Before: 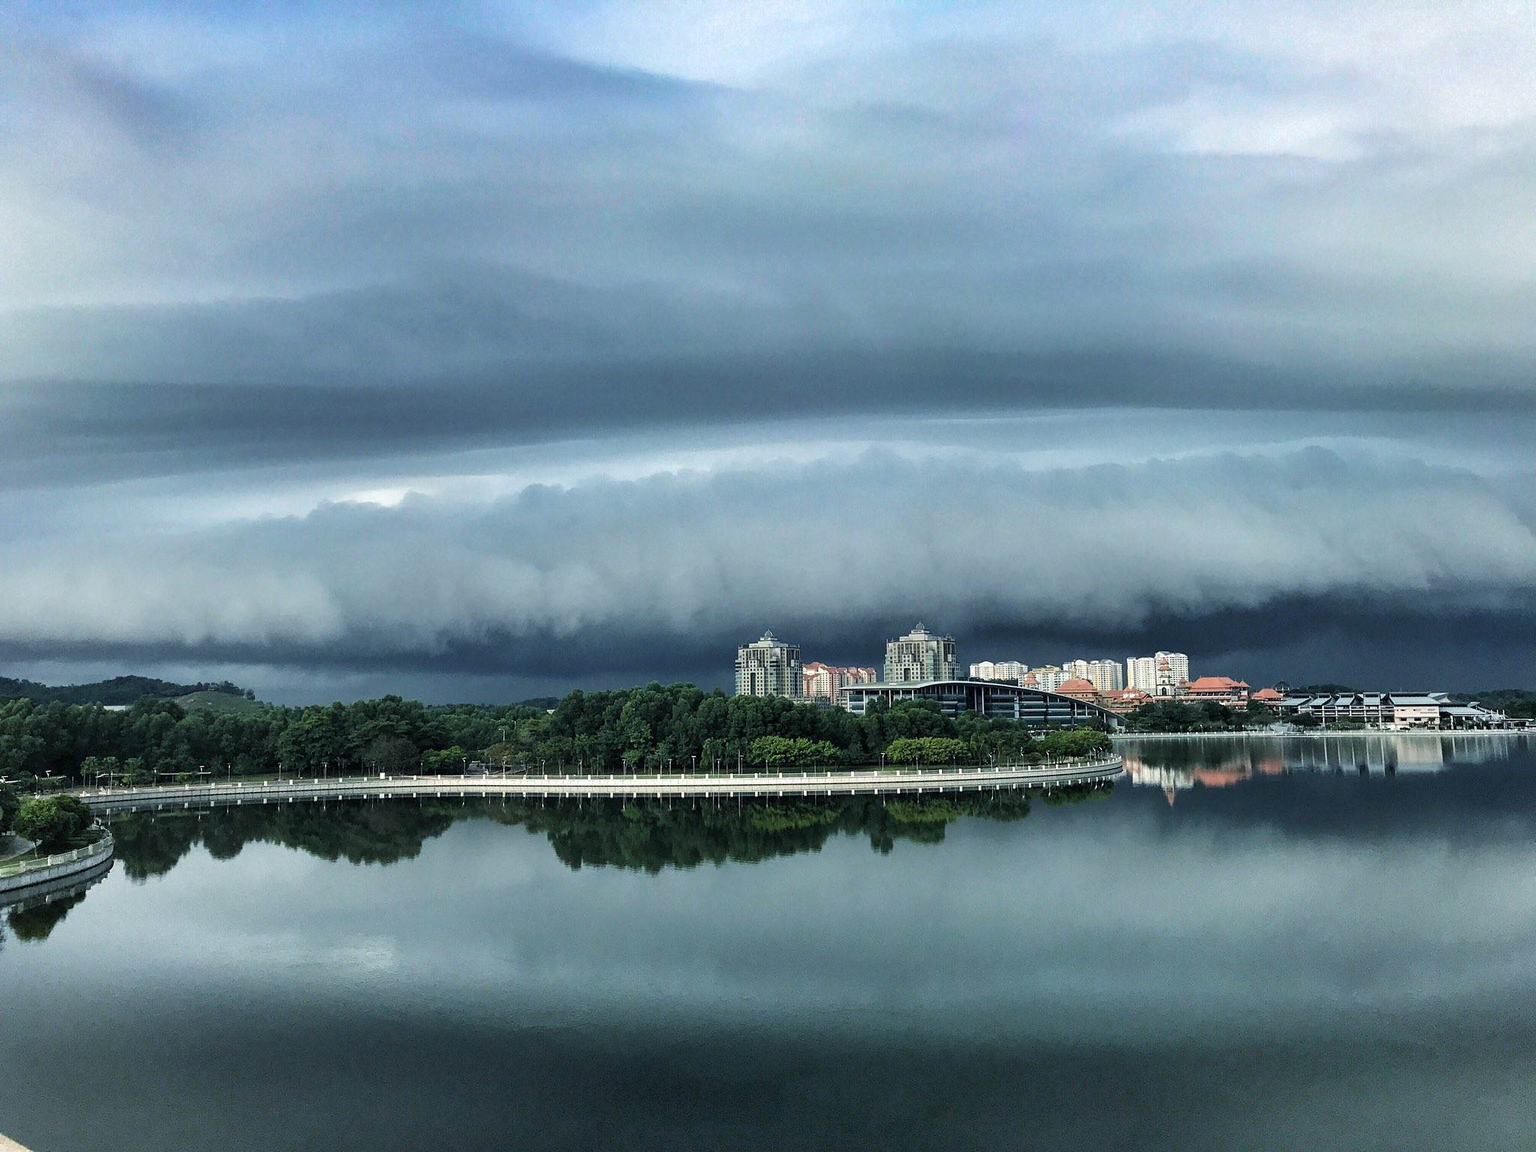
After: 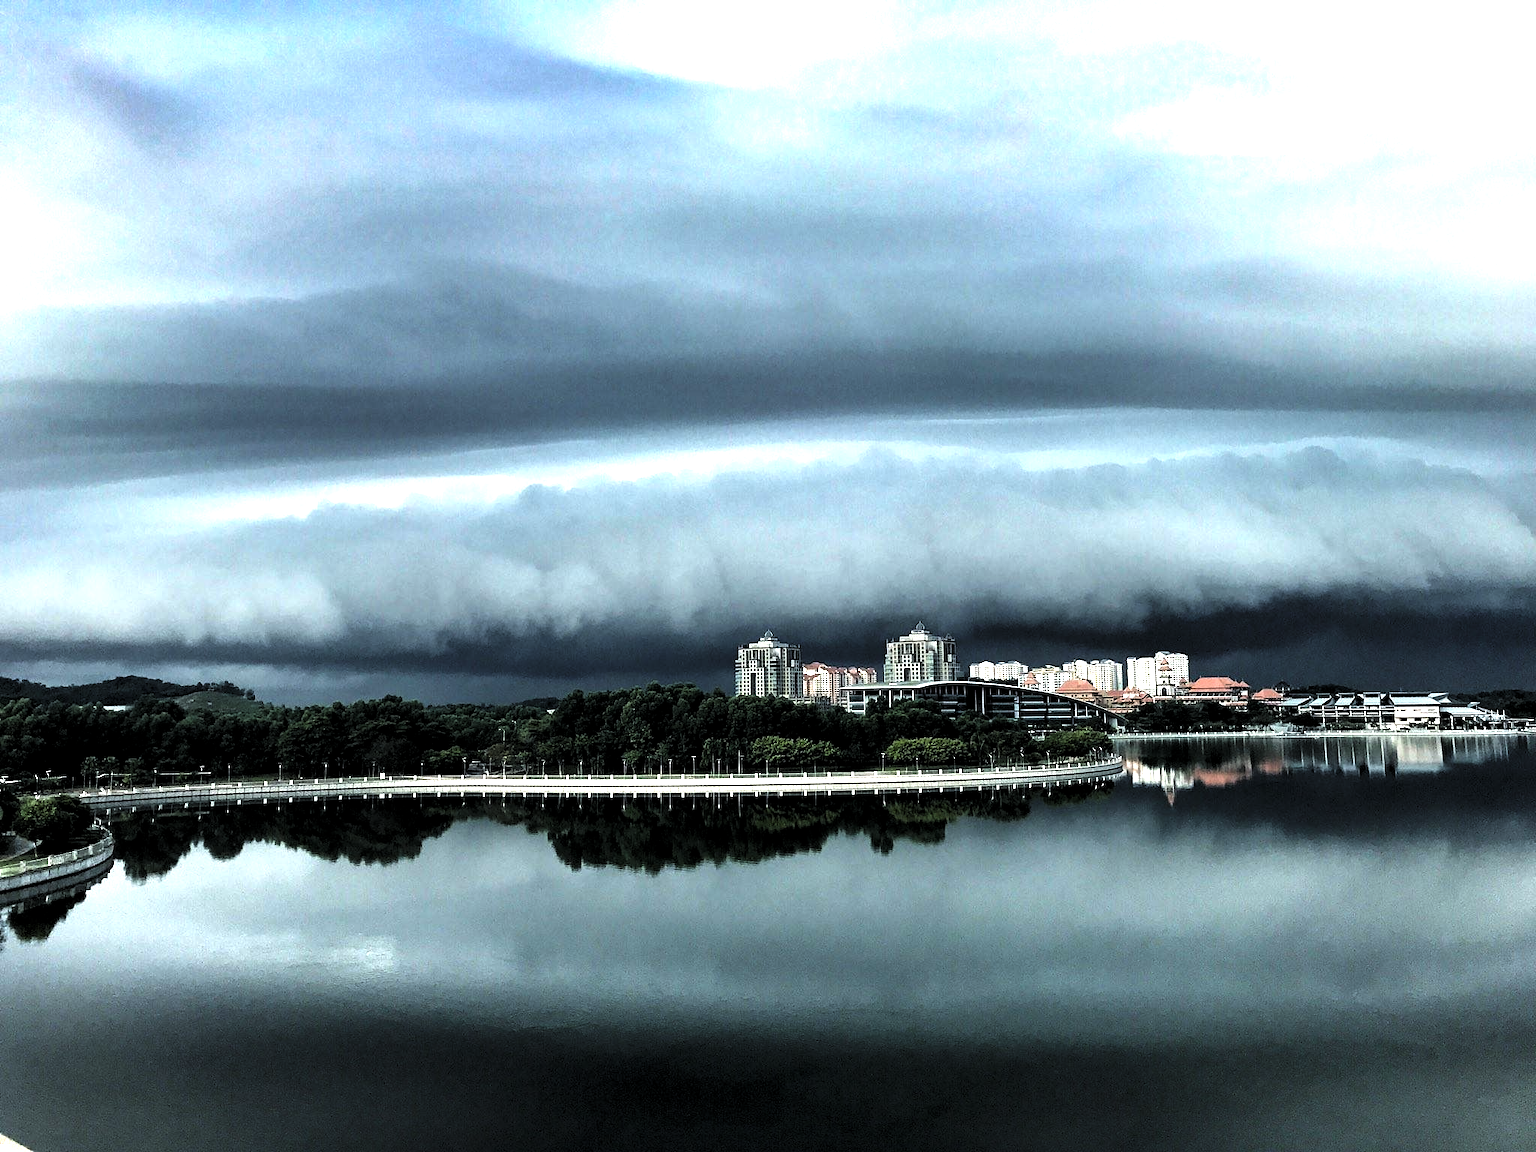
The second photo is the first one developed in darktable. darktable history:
levels: levels [0.101, 0.578, 0.953]
tone equalizer: -8 EV -0.778 EV, -7 EV -0.72 EV, -6 EV -0.627 EV, -5 EV -0.423 EV, -3 EV 0.392 EV, -2 EV 0.6 EV, -1 EV 0.678 EV, +0 EV 0.733 EV
